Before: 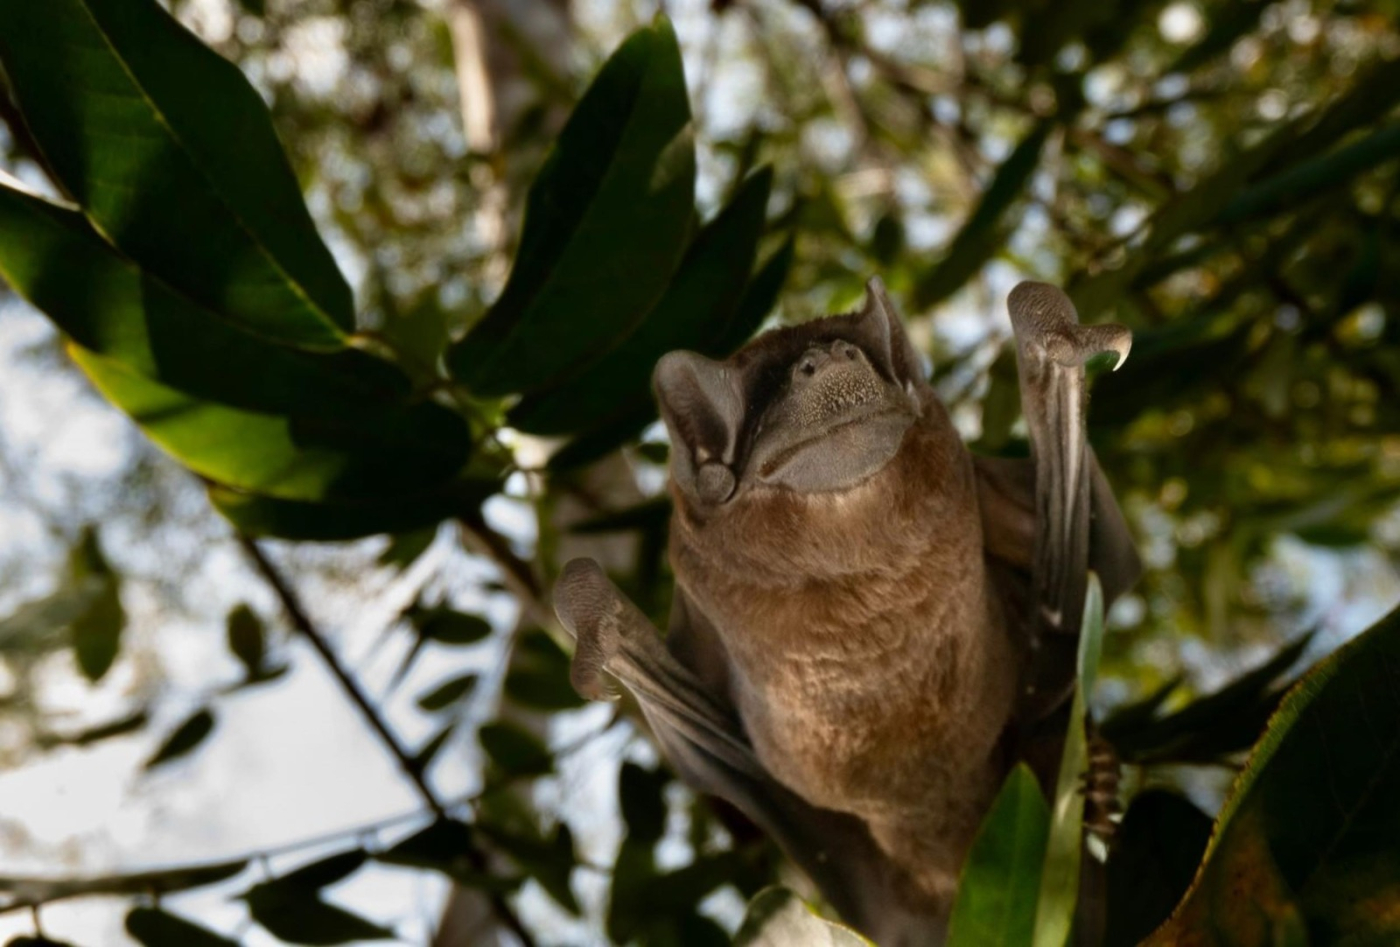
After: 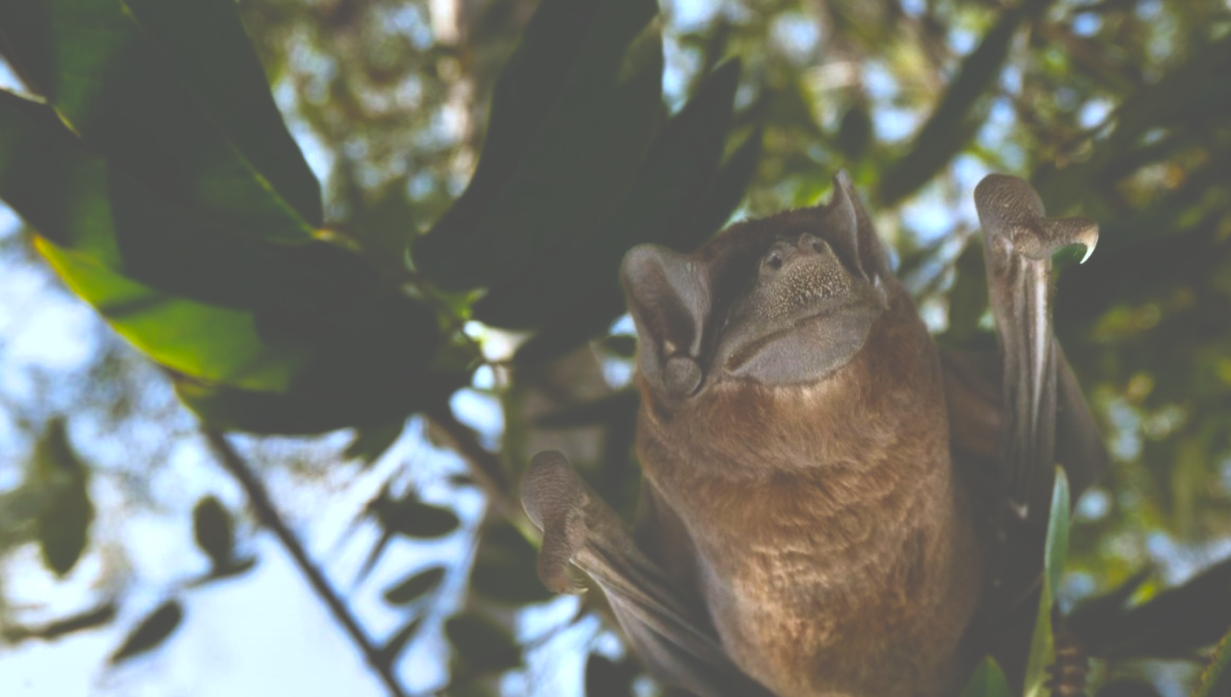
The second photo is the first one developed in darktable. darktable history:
exposure: black level correction -0.087, compensate highlight preservation false
white balance: red 0.931, blue 1.11
color balance rgb: linear chroma grading › global chroma 50%, perceptual saturation grading › global saturation 2.34%, global vibrance 6.64%, contrast 12.71%, saturation formula JzAzBz (2021)
crop and rotate: left 2.425%, top 11.305%, right 9.6%, bottom 15.08%
